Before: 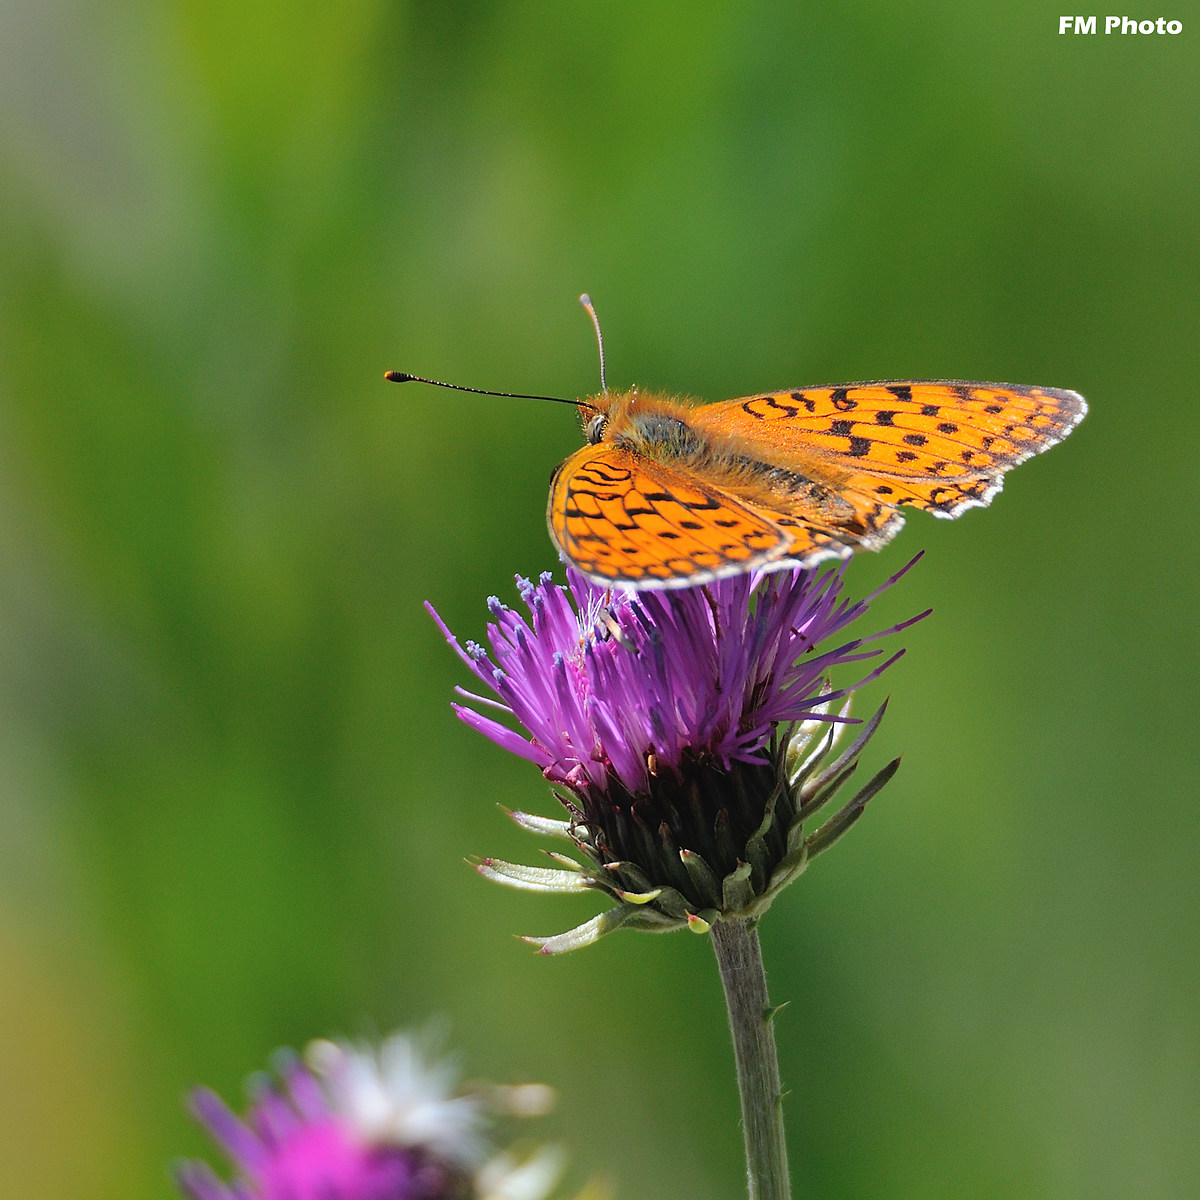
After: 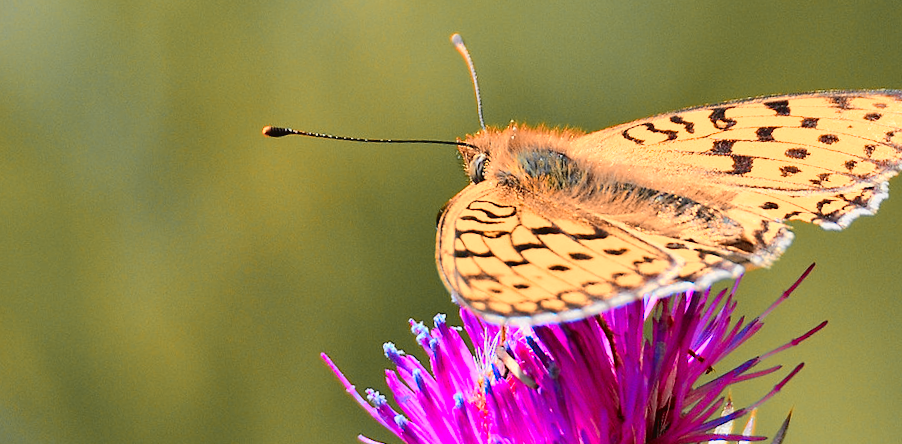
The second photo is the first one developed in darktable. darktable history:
tone curve: curves: ch0 [(0, 0.019) (0.066, 0.043) (0.189, 0.182) (0.368, 0.407) (0.501, 0.564) (0.677, 0.729) (0.851, 0.861) (0.997, 0.959)]; ch1 [(0, 0) (0.187, 0.121) (0.388, 0.346) (0.437, 0.409) (0.474, 0.472) (0.499, 0.501) (0.514, 0.515) (0.542, 0.557) (0.645, 0.686) (0.812, 0.856) (1, 1)]; ch2 [(0, 0) (0.246, 0.214) (0.421, 0.427) (0.459, 0.484) (0.5, 0.504) (0.518, 0.523) (0.529, 0.548) (0.56, 0.576) (0.607, 0.63) (0.744, 0.734) (0.867, 0.821) (0.993, 0.889)], color space Lab, independent channels, preserve colors none
color zones: curves: ch0 [(0.009, 0.528) (0.136, 0.6) (0.255, 0.586) (0.39, 0.528) (0.522, 0.584) (0.686, 0.736) (0.849, 0.561)]; ch1 [(0.045, 0.781) (0.14, 0.416) (0.257, 0.695) (0.442, 0.032) (0.738, 0.338) (0.818, 0.632) (0.891, 0.741) (1, 0.704)]; ch2 [(0, 0.667) (0.141, 0.52) (0.26, 0.37) (0.474, 0.432) (0.743, 0.286)]
crop: left 7.036%, top 18.398%, right 14.379%, bottom 40.043%
rotate and perspective: rotation -4.57°, crop left 0.054, crop right 0.944, crop top 0.087, crop bottom 0.914
